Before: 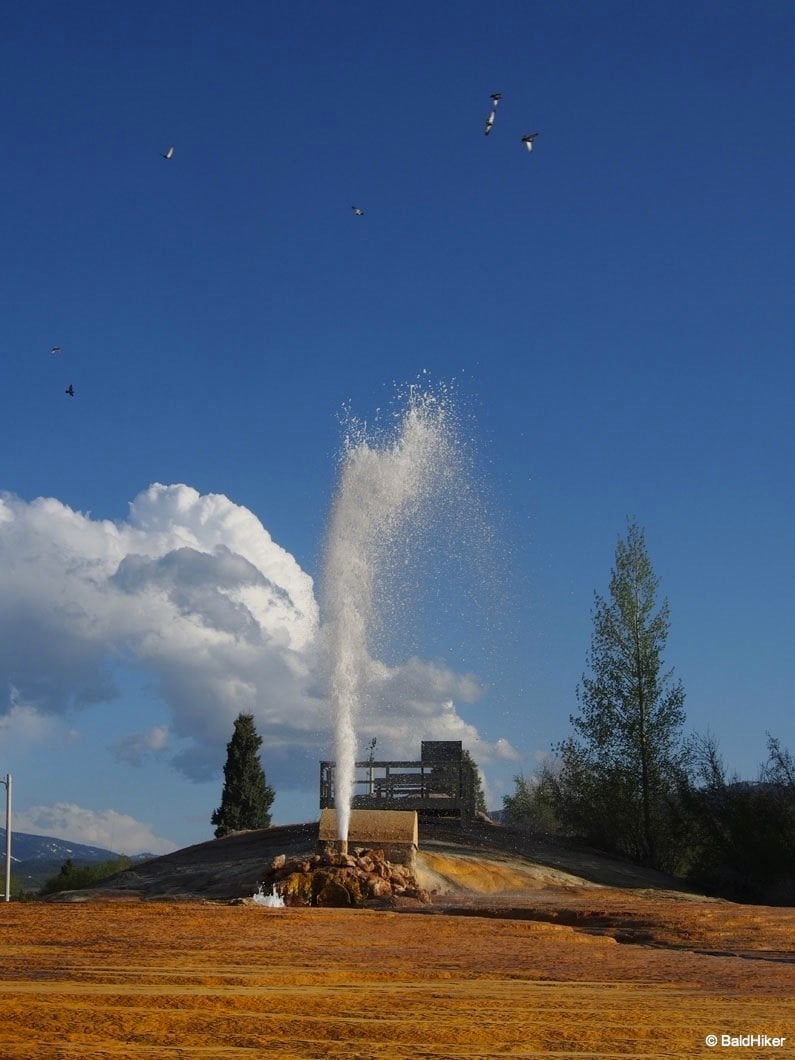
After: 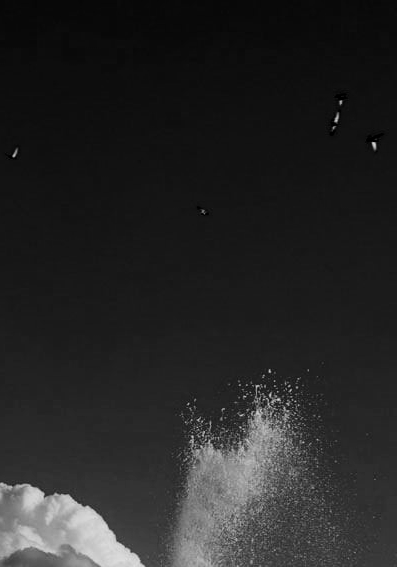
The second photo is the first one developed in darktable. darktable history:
filmic rgb: black relative exposure -5 EV, white relative exposure 3.5 EV, hardness 3.19, contrast 1.2, highlights saturation mix -50%
color zones: curves: ch0 [(0, 0.473) (0.001, 0.473) (0.226, 0.548) (0.4, 0.589) (0.525, 0.54) (0.728, 0.403) (0.999, 0.473) (1, 0.473)]; ch1 [(0, 0.619) (0.001, 0.619) (0.234, 0.388) (0.4, 0.372) (0.528, 0.422) (0.732, 0.53) (0.999, 0.619) (1, 0.619)]; ch2 [(0, 0.547) (0.001, 0.547) (0.226, 0.45) (0.4, 0.525) (0.525, 0.585) (0.8, 0.511) (0.999, 0.547) (1, 0.547)]
crop: left 19.556%, right 30.401%, bottom 46.458%
color balance: lift [1, 1.015, 1.004, 0.985], gamma [1, 0.958, 0.971, 1.042], gain [1, 0.956, 0.977, 1.044]
tone equalizer: -8 EV -0.75 EV, -7 EV -0.7 EV, -6 EV -0.6 EV, -5 EV -0.4 EV, -3 EV 0.4 EV, -2 EV 0.6 EV, -1 EV 0.7 EV, +0 EV 0.75 EV, edges refinement/feathering 500, mask exposure compensation -1.57 EV, preserve details no
contrast brightness saturation: contrast -0.03, brightness -0.59, saturation -1
